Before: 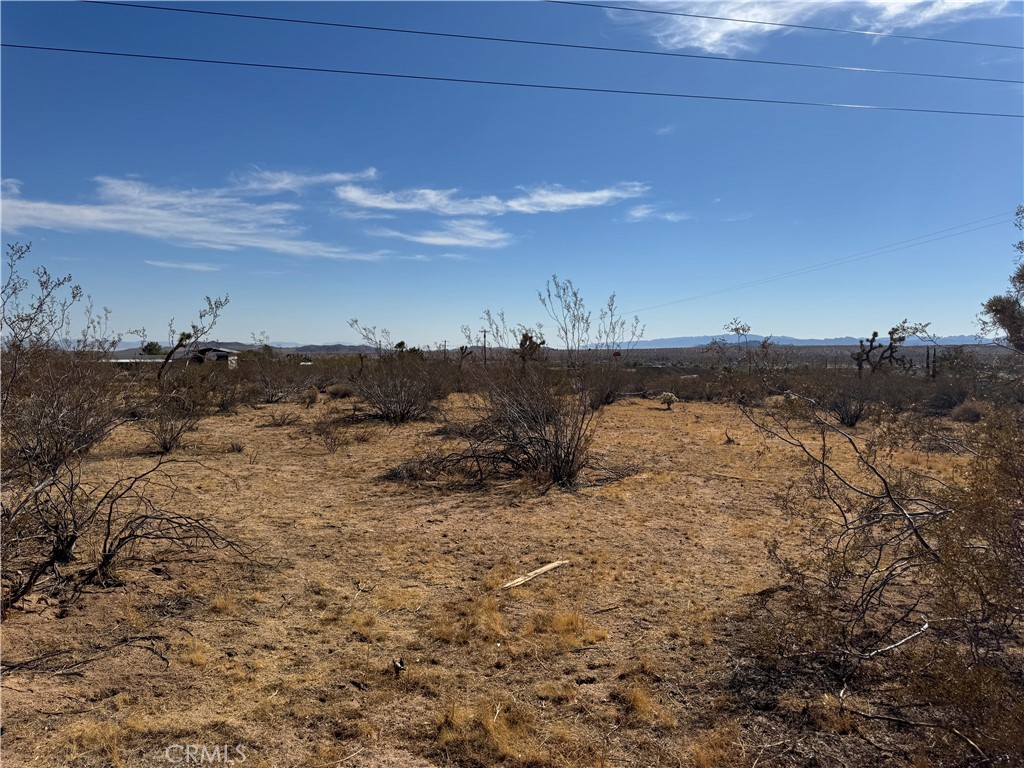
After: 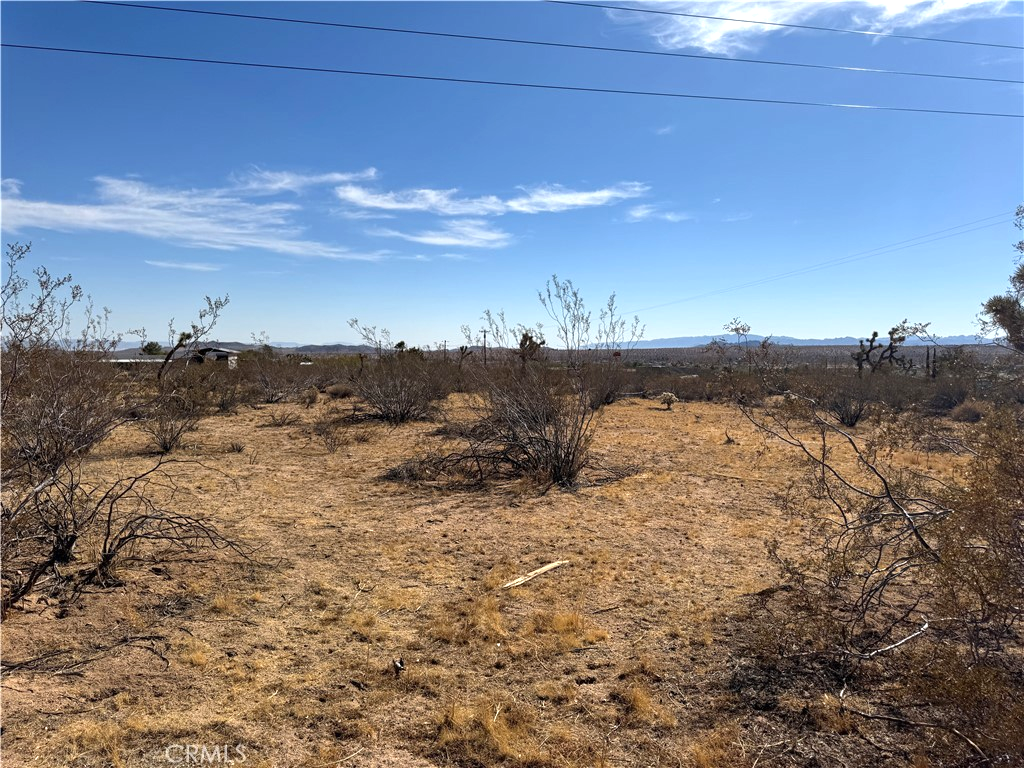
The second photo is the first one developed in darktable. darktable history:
exposure: exposure 0.511 EV, compensate exposure bias true, compensate highlight preservation false
